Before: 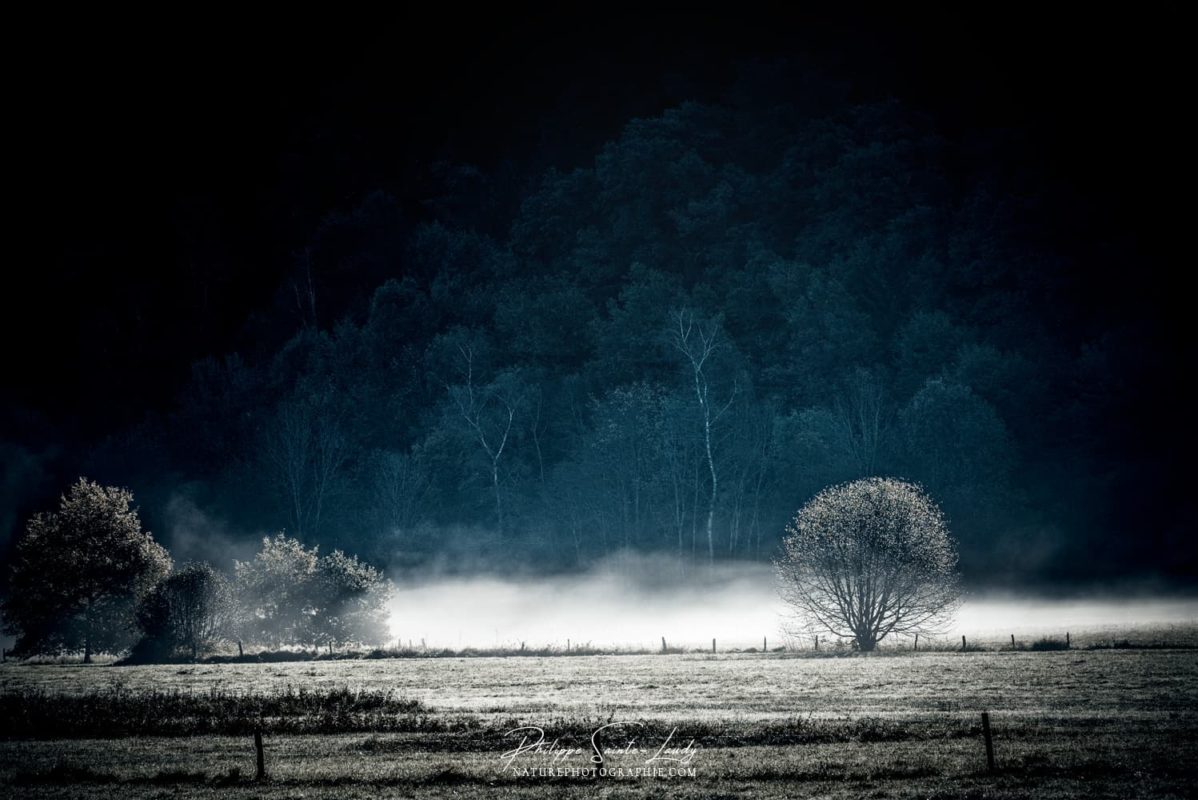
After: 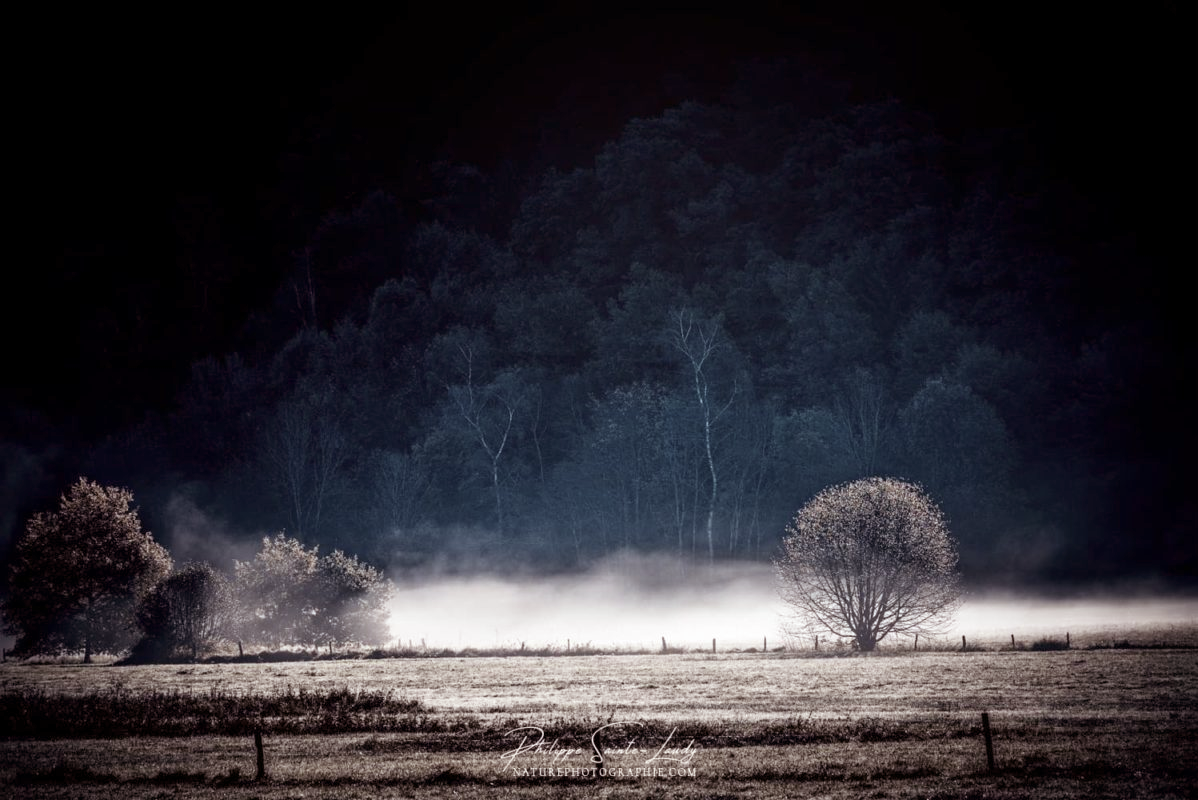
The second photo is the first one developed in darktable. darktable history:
rgb levels: mode RGB, independent channels, levels [[0, 0.474, 1], [0, 0.5, 1], [0, 0.5, 1]]
exposure: compensate highlight preservation false
